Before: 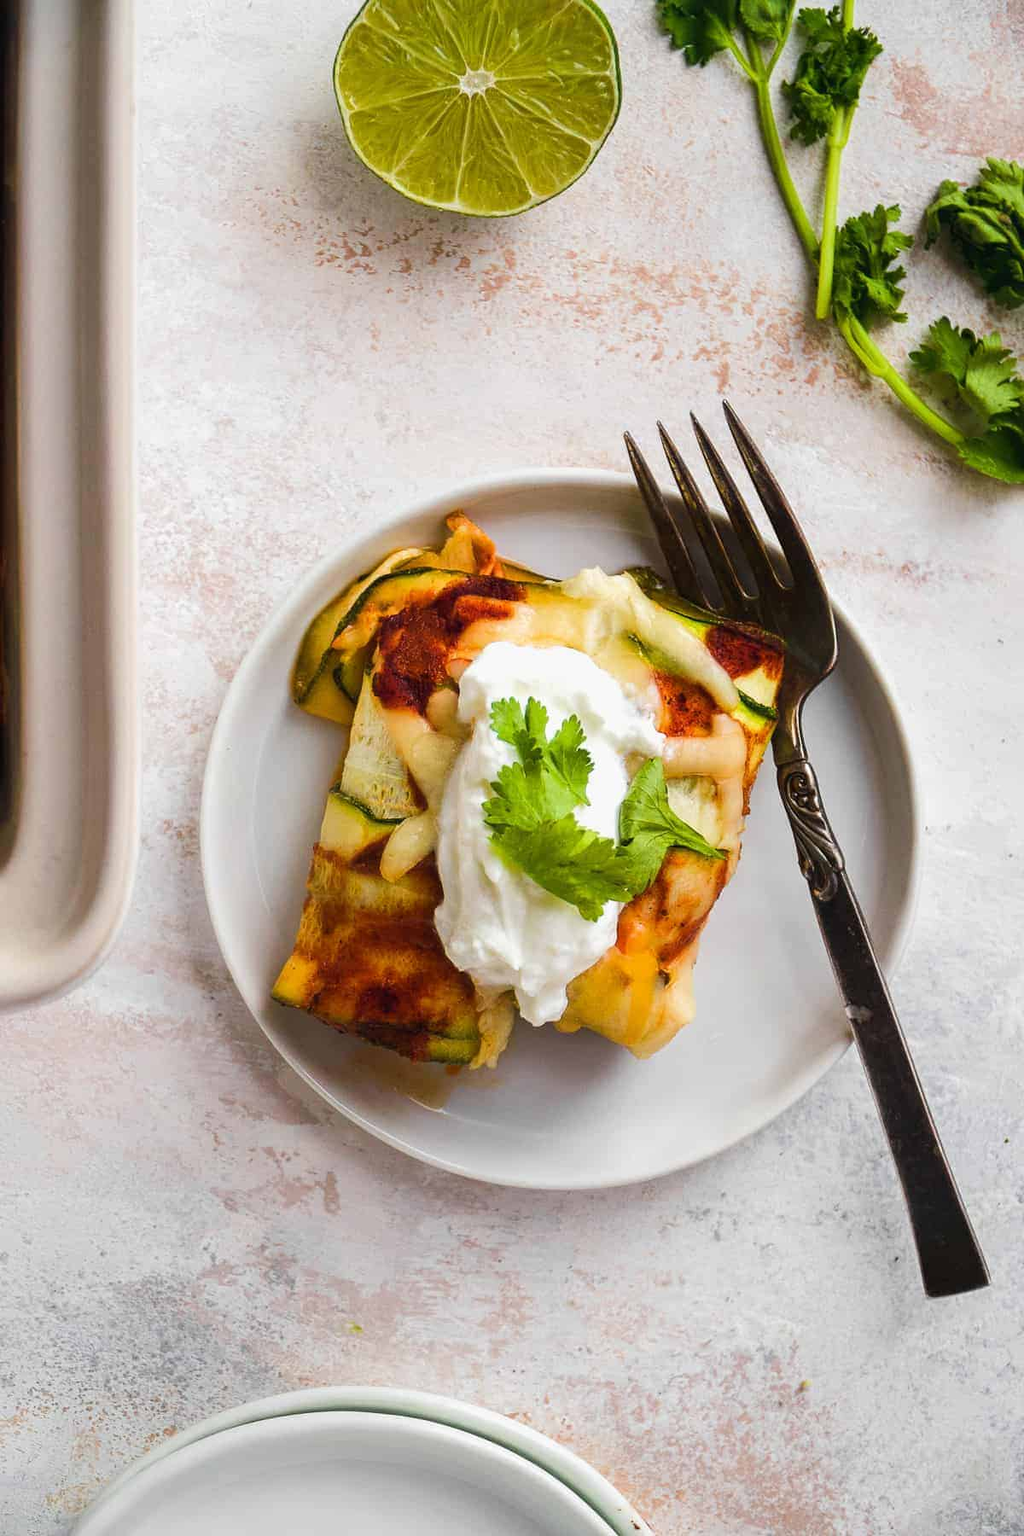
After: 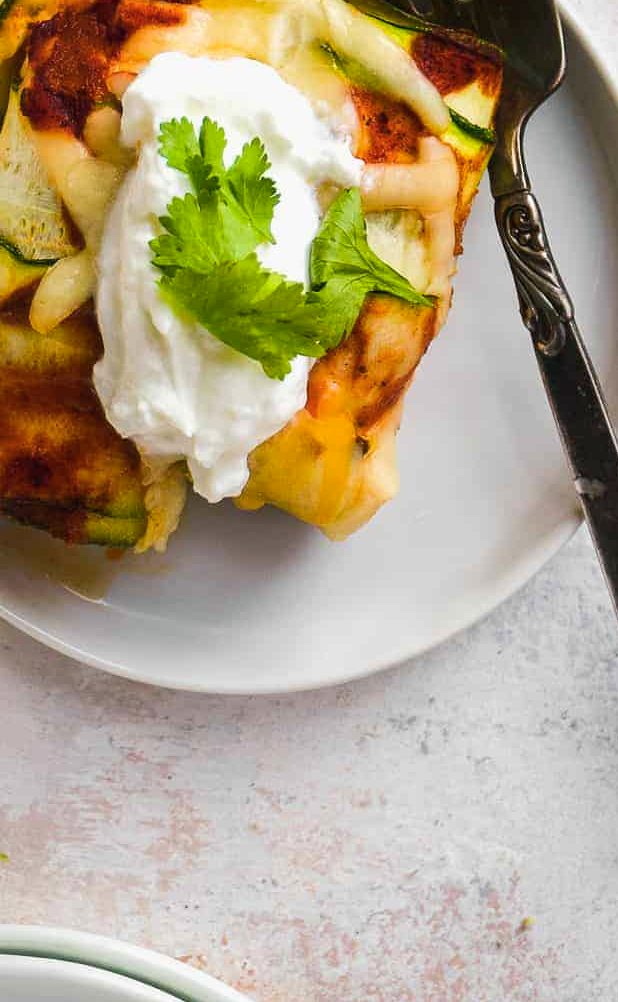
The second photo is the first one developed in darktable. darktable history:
color balance rgb: shadows lift › luminance -7.938%, shadows lift › chroma 2.362%, shadows lift › hue 165.52°, perceptual saturation grading › global saturation -0.067%, global vibrance 20%
crop: left 34.67%, top 38.928%, right 13.771%, bottom 5.387%
